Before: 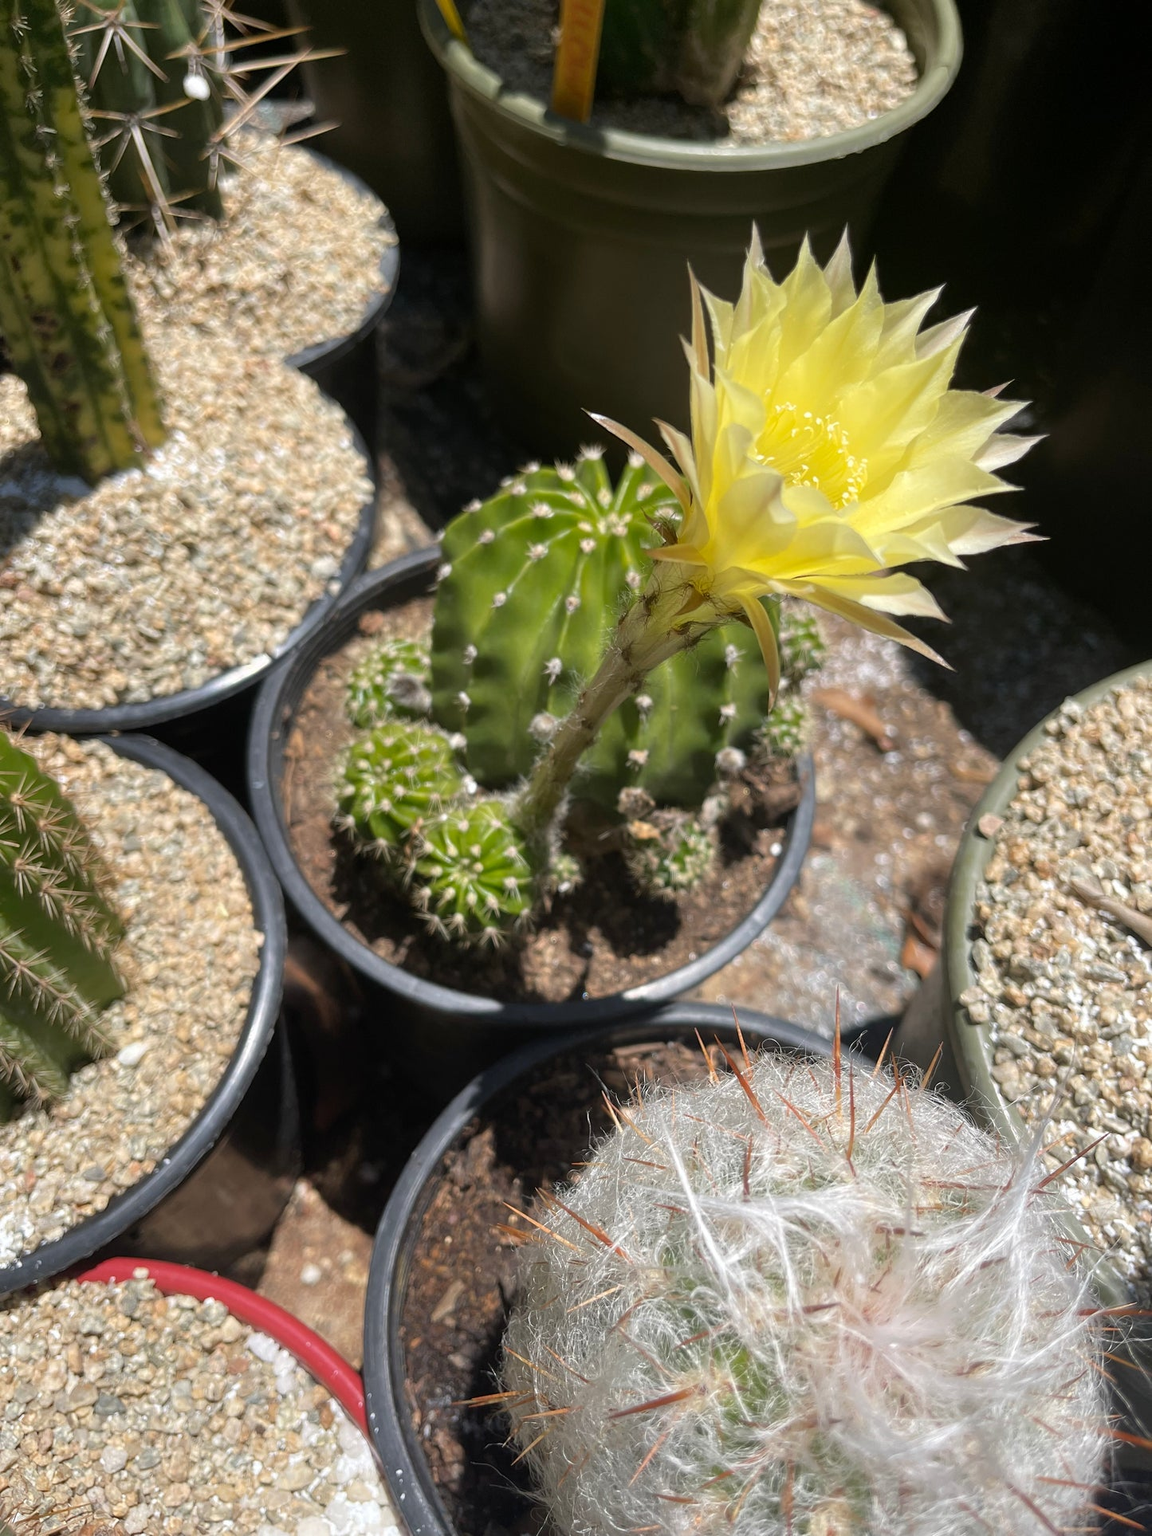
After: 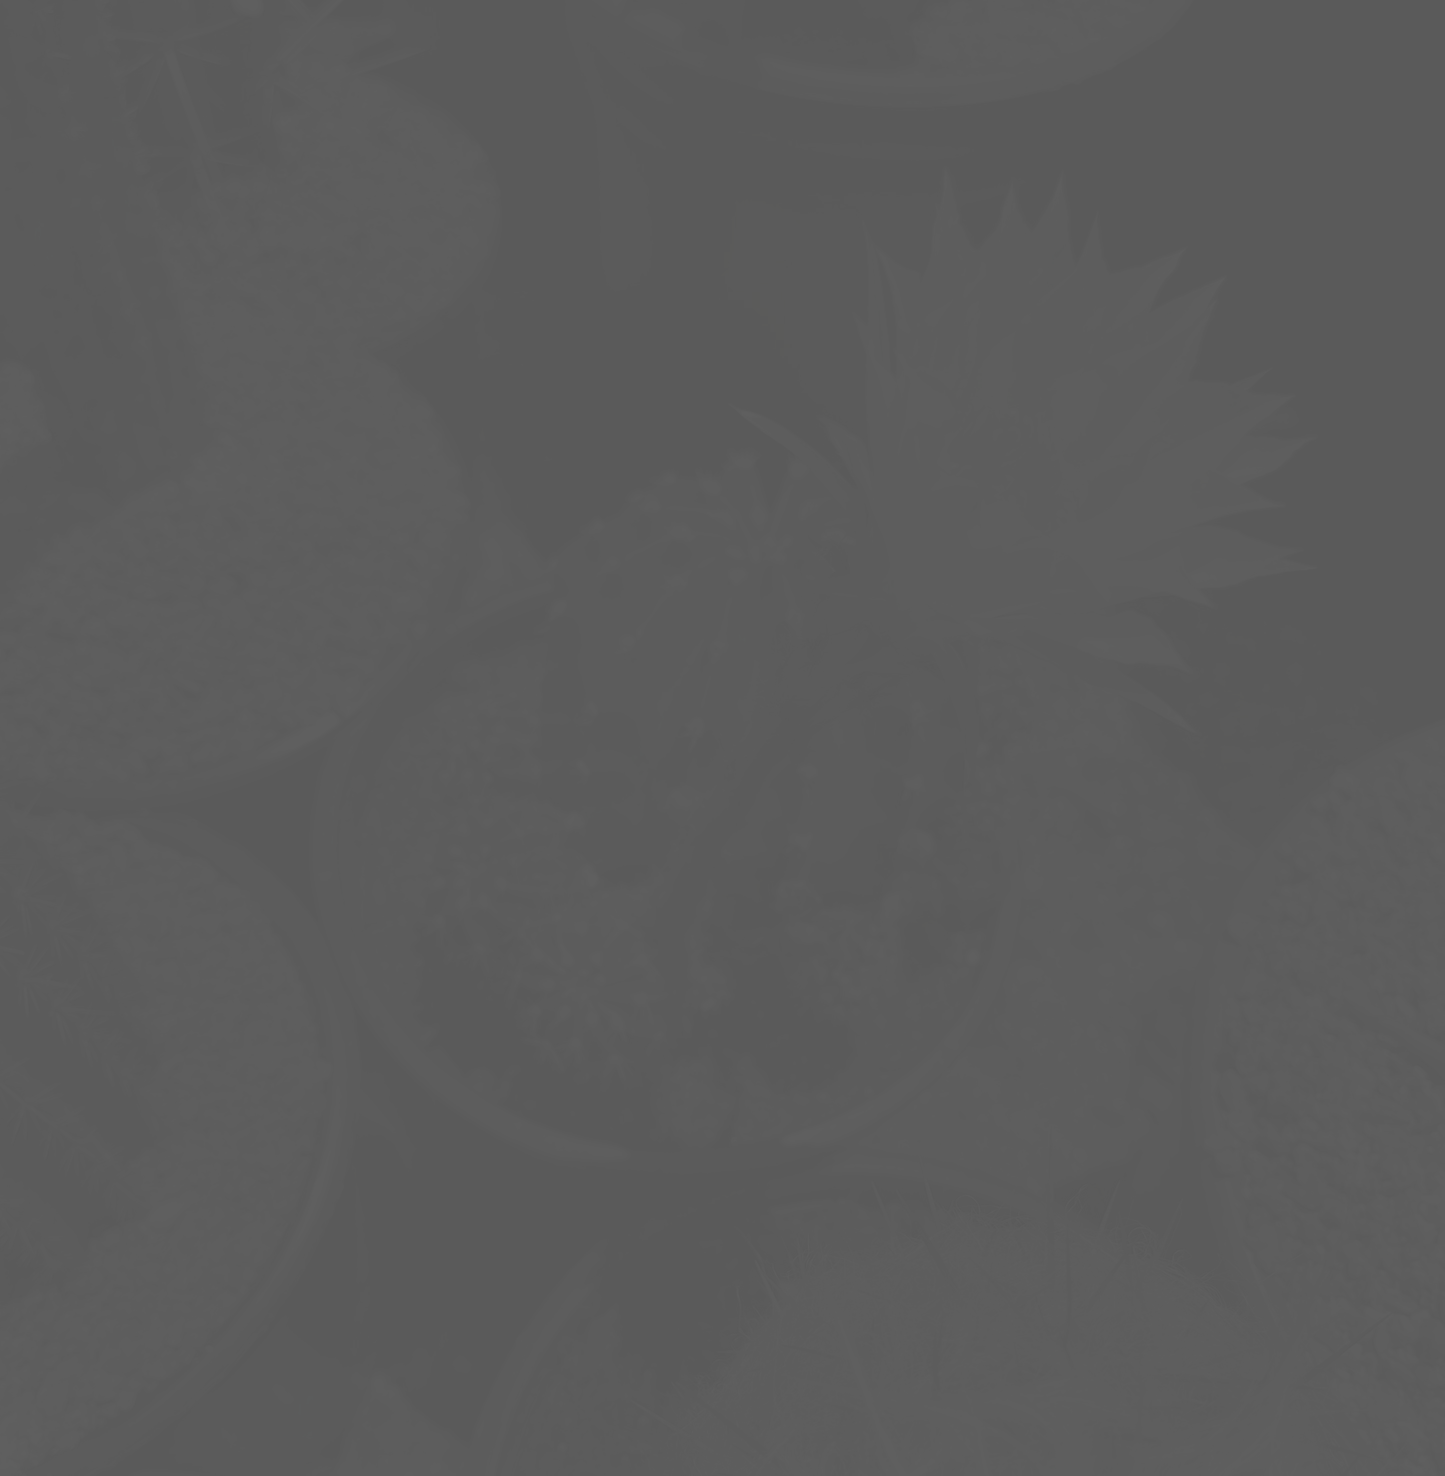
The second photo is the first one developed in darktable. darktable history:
color balance rgb: linear chroma grading › global chroma 18.371%, perceptual saturation grading › global saturation 30.631%, global vibrance 20%
crop: top 5.612%, bottom 17.782%
contrast brightness saturation: contrast -0.98, brightness -0.175, saturation 0.734
color calibration: output gray [0.253, 0.26, 0.487, 0], illuminant custom, x 0.372, y 0.383, temperature 4281.27 K, saturation algorithm version 1 (2020)
